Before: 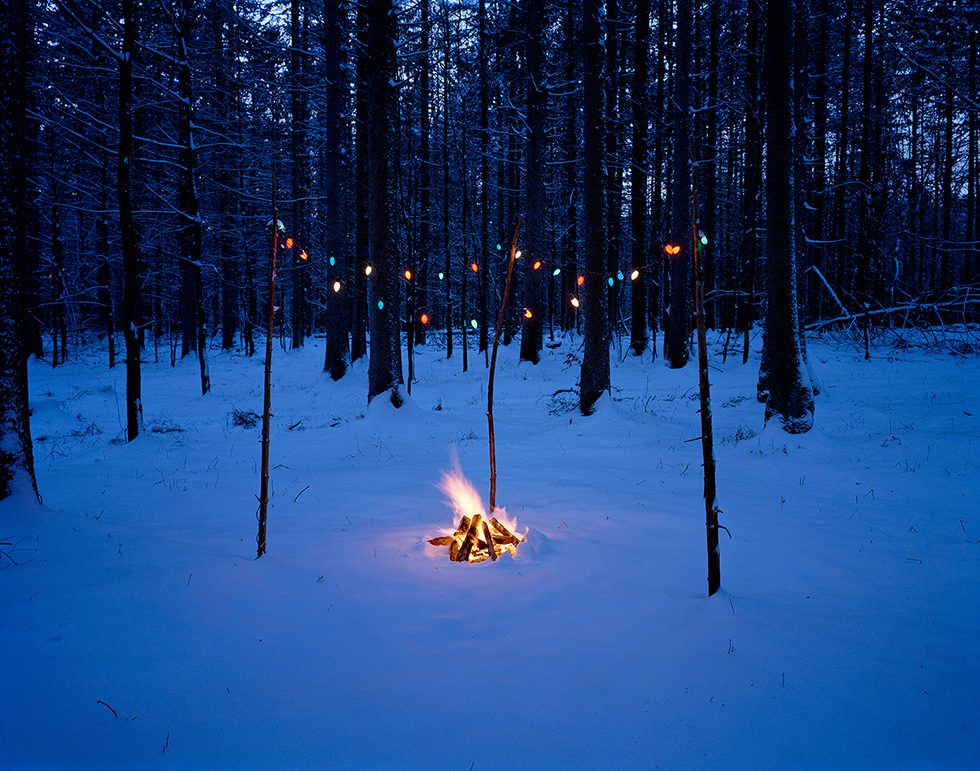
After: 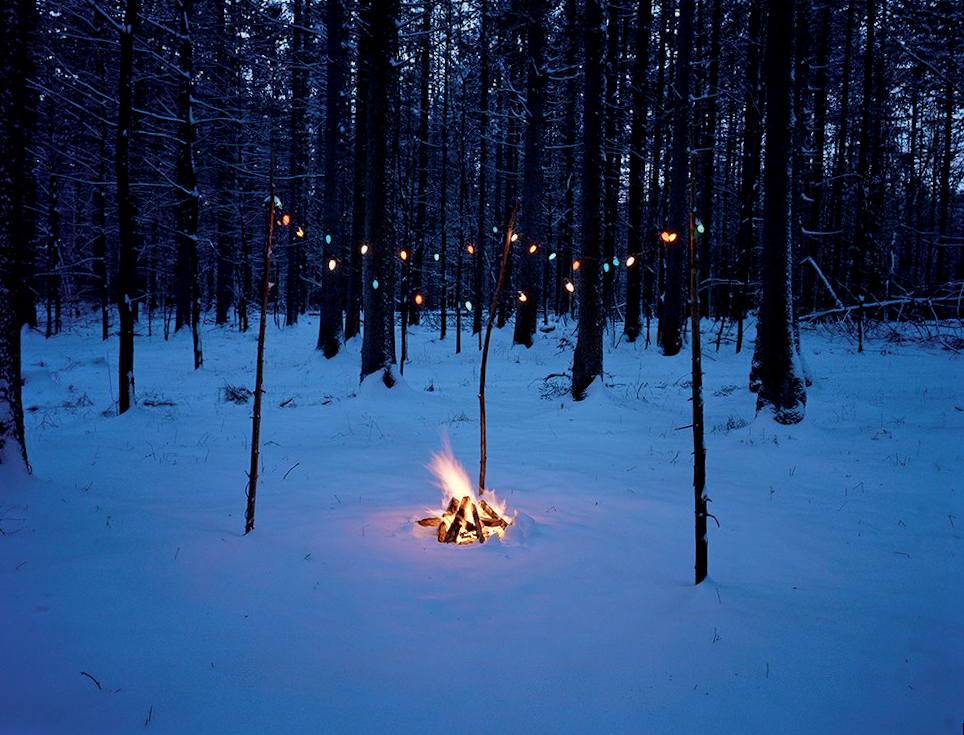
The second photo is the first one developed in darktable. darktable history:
rotate and perspective: rotation 1.57°, crop left 0.018, crop right 0.982, crop top 0.039, crop bottom 0.961
color zones: curves: ch0 [(0.018, 0.548) (0.224, 0.64) (0.425, 0.447) (0.675, 0.575) (0.732, 0.579)]; ch1 [(0.066, 0.487) (0.25, 0.5) (0.404, 0.43) (0.75, 0.421) (0.956, 0.421)]; ch2 [(0.044, 0.561) (0.215, 0.465) (0.399, 0.544) (0.465, 0.548) (0.614, 0.447) (0.724, 0.43) (0.882, 0.623) (0.956, 0.632)]
exposure: black level correction 0.001, exposure -0.2 EV, compensate highlight preservation false
